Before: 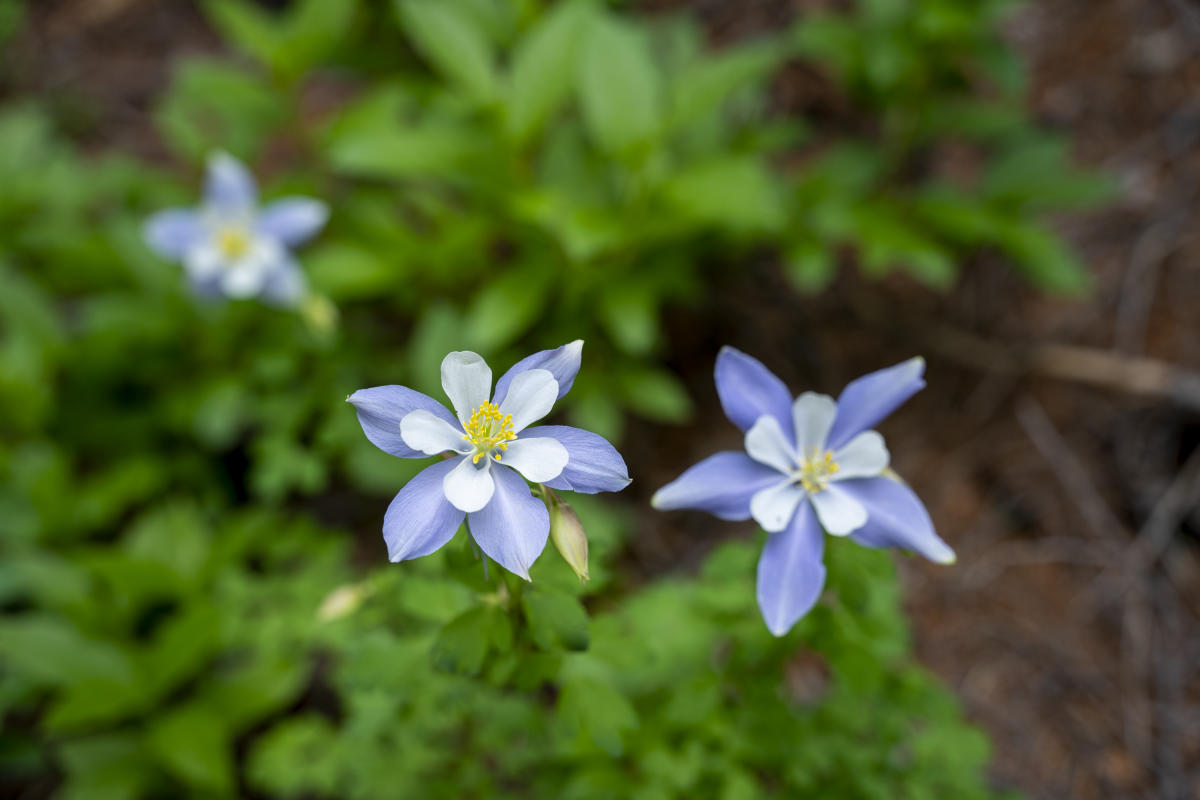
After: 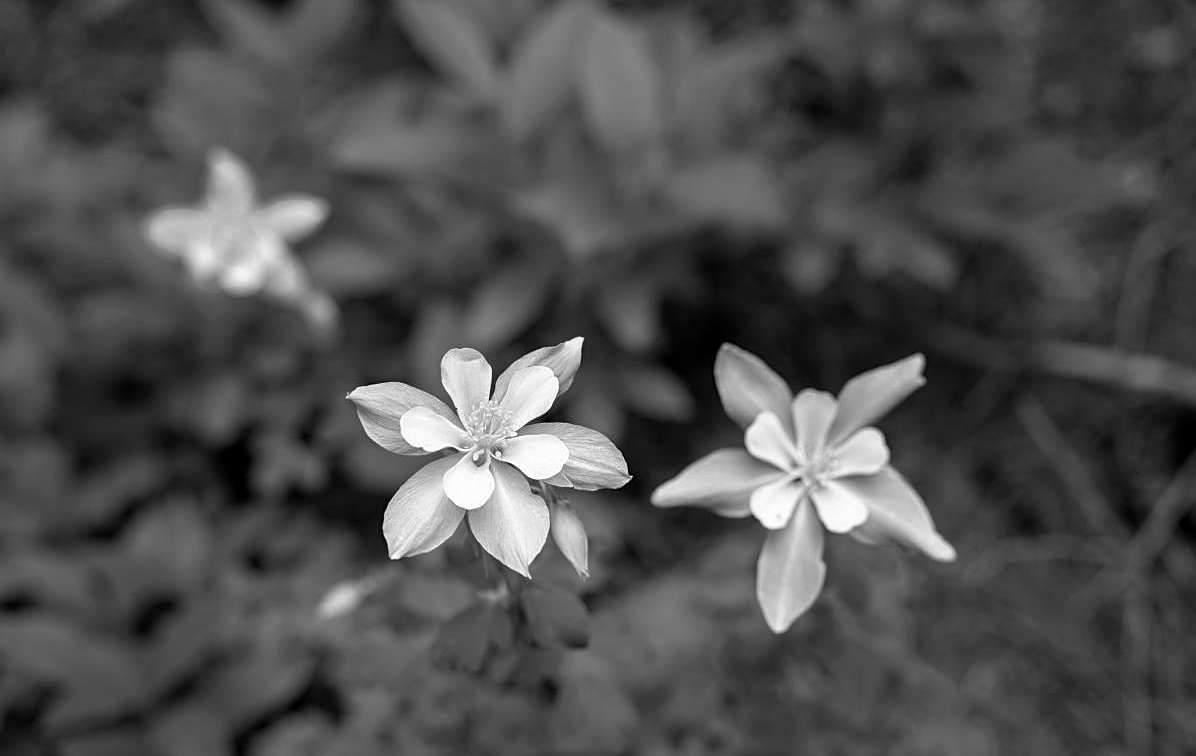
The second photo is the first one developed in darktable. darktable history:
crop: top 0.448%, right 0.264%, bottom 5.045%
monochrome: on, module defaults
color zones: curves: ch0 [(0, 0.5) (0.125, 0.4) (0.25, 0.5) (0.375, 0.4) (0.5, 0.4) (0.625, 0.6) (0.75, 0.6) (0.875, 0.5)]; ch1 [(0, 0.4) (0.125, 0.5) (0.25, 0.4) (0.375, 0.4) (0.5, 0.4) (0.625, 0.4) (0.75, 0.5) (0.875, 0.4)]; ch2 [(0, 0.6) (0.125, 0.5) (0.25, 0.5) (0.375, 0.6) (0.5, 0.6) (0.625, 0.5) (0.75, 0.5) (0.875, 0.5)]
sharpen: on, module defaults
tone equalizer: on, module defaults
rotate and perspective: crop left 0, crop top 0
shadows and highlights: shadows 0, highlights 40
